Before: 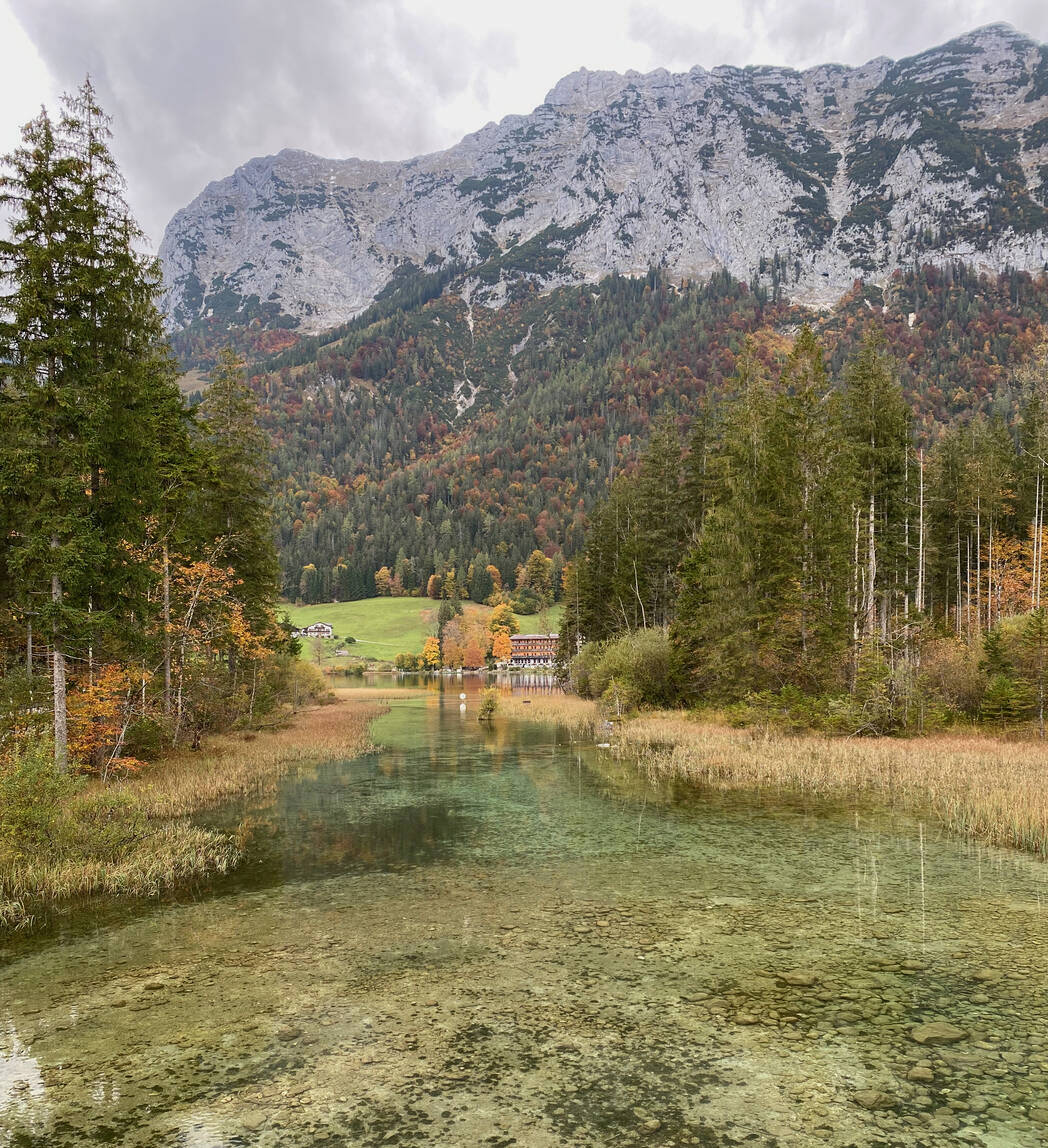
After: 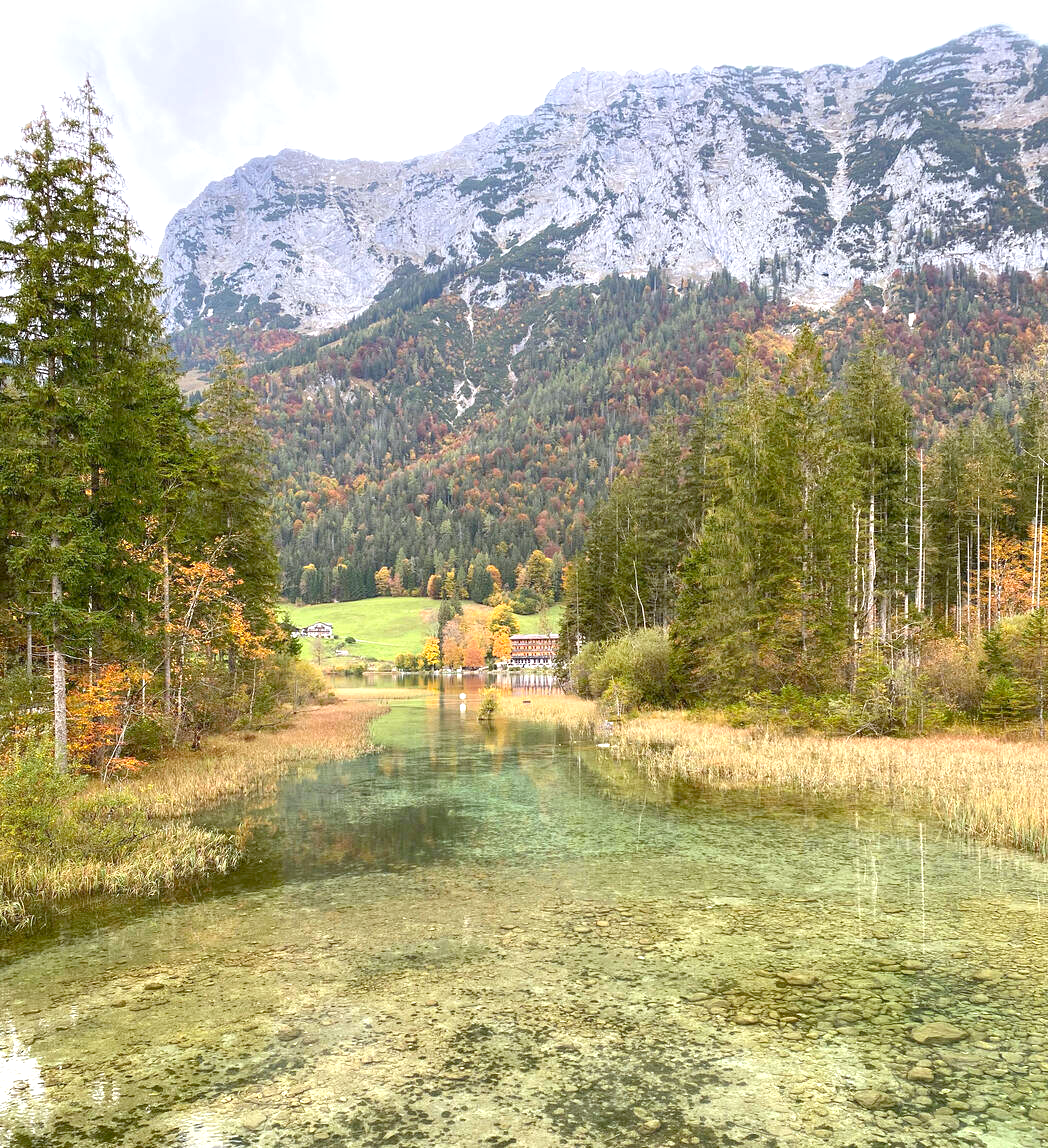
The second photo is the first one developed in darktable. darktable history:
shadows and highlights: radius 334.93, shadows 63.48, highlights 6.06, compress 87.7%, highlights color adjustment 39.73%, soften with gaussian
contrast brightness saturation: contrast -0.11
exposure: black level correction 0, exposure 1.1 EV, compensate highlight preservation false
white balance: red 0.98, blue 1.034
